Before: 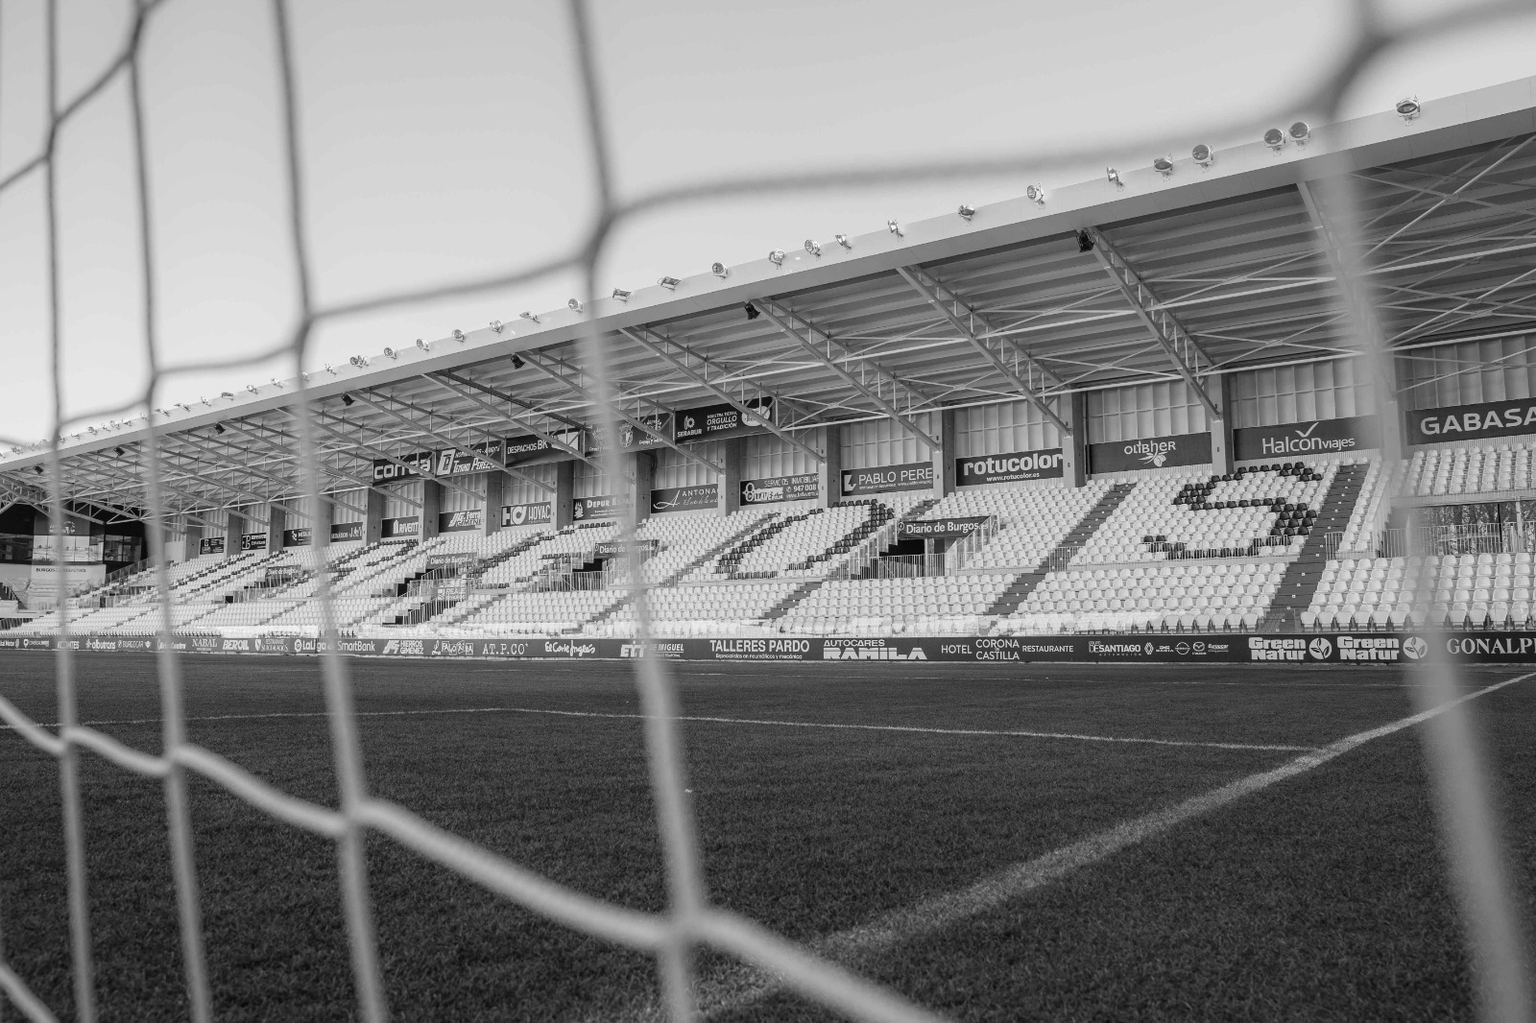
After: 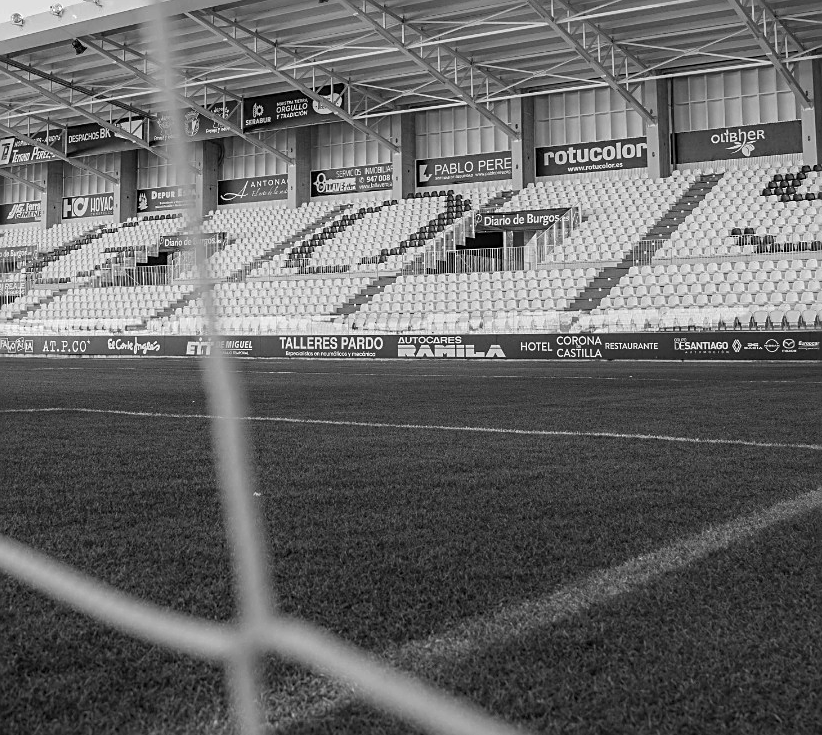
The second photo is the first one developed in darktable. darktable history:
sharpen: on, module defaults
crop and rotate: left 28.788%, top 31.037%, right 19.812%
